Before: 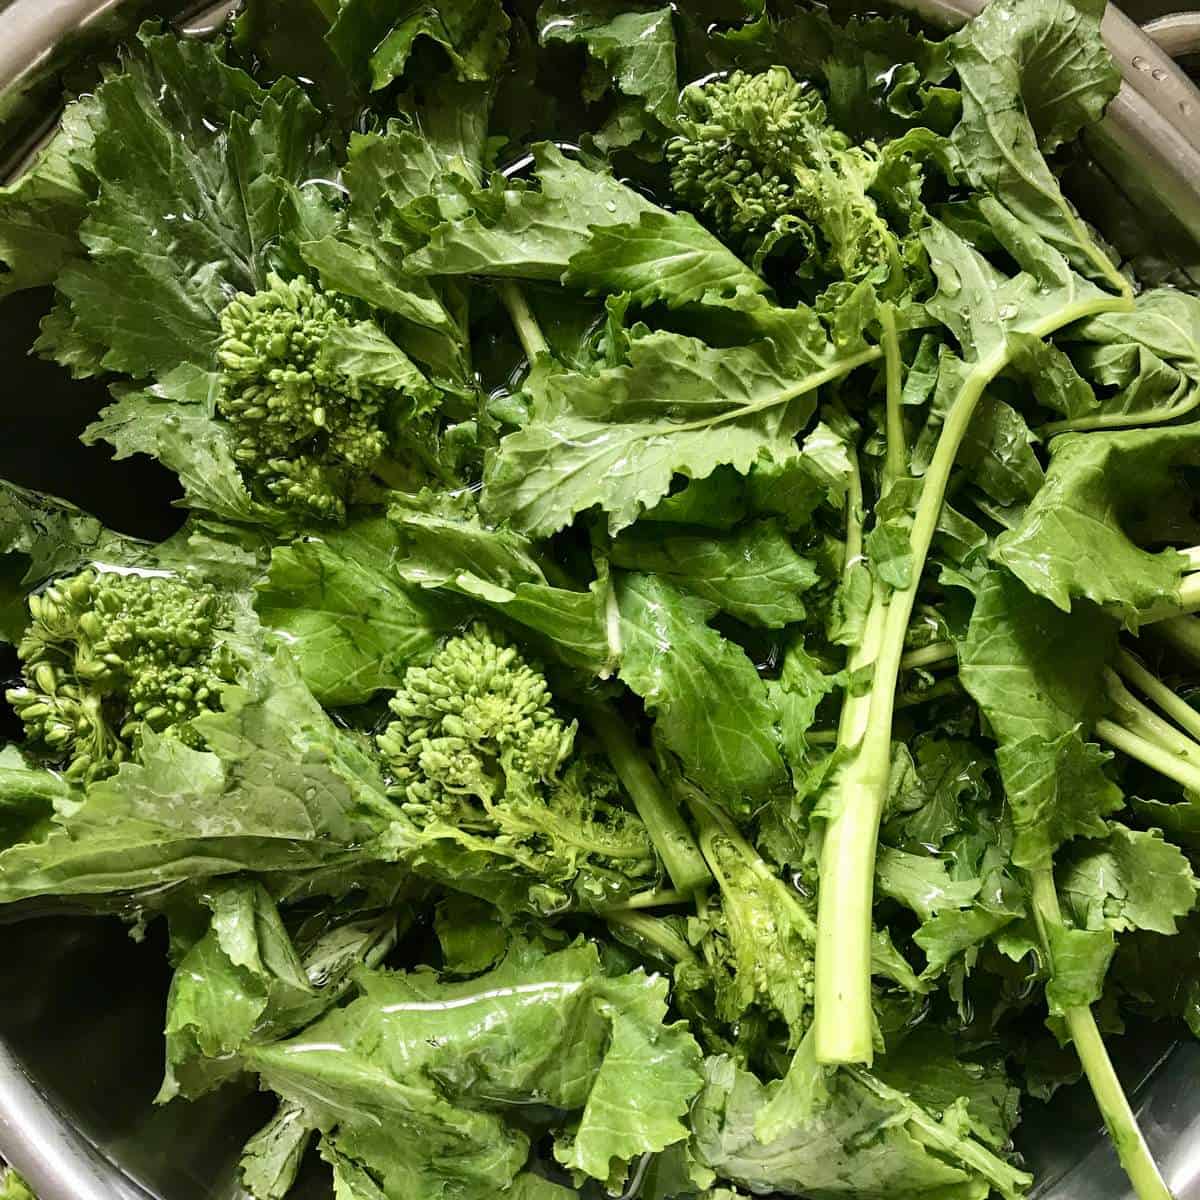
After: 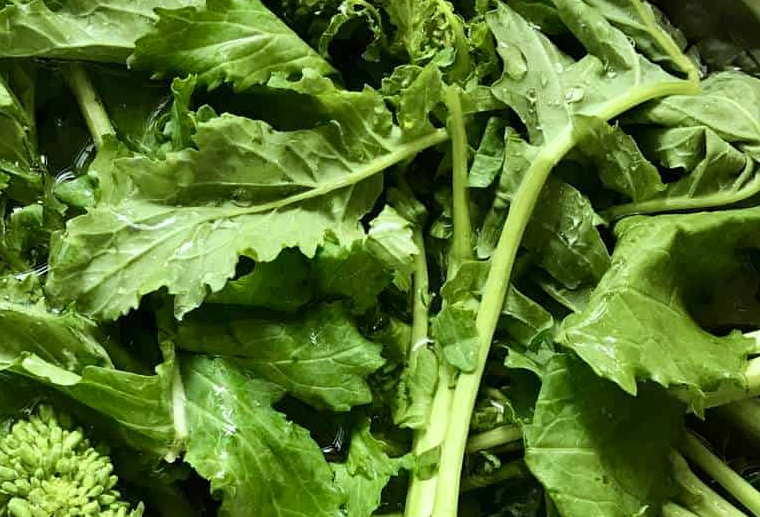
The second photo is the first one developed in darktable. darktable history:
color correction: highlights a* -7.97, highlights b* 3.31
crop: left 36.185%, top 18.091%, right 0.437%, bottom 38.782%
